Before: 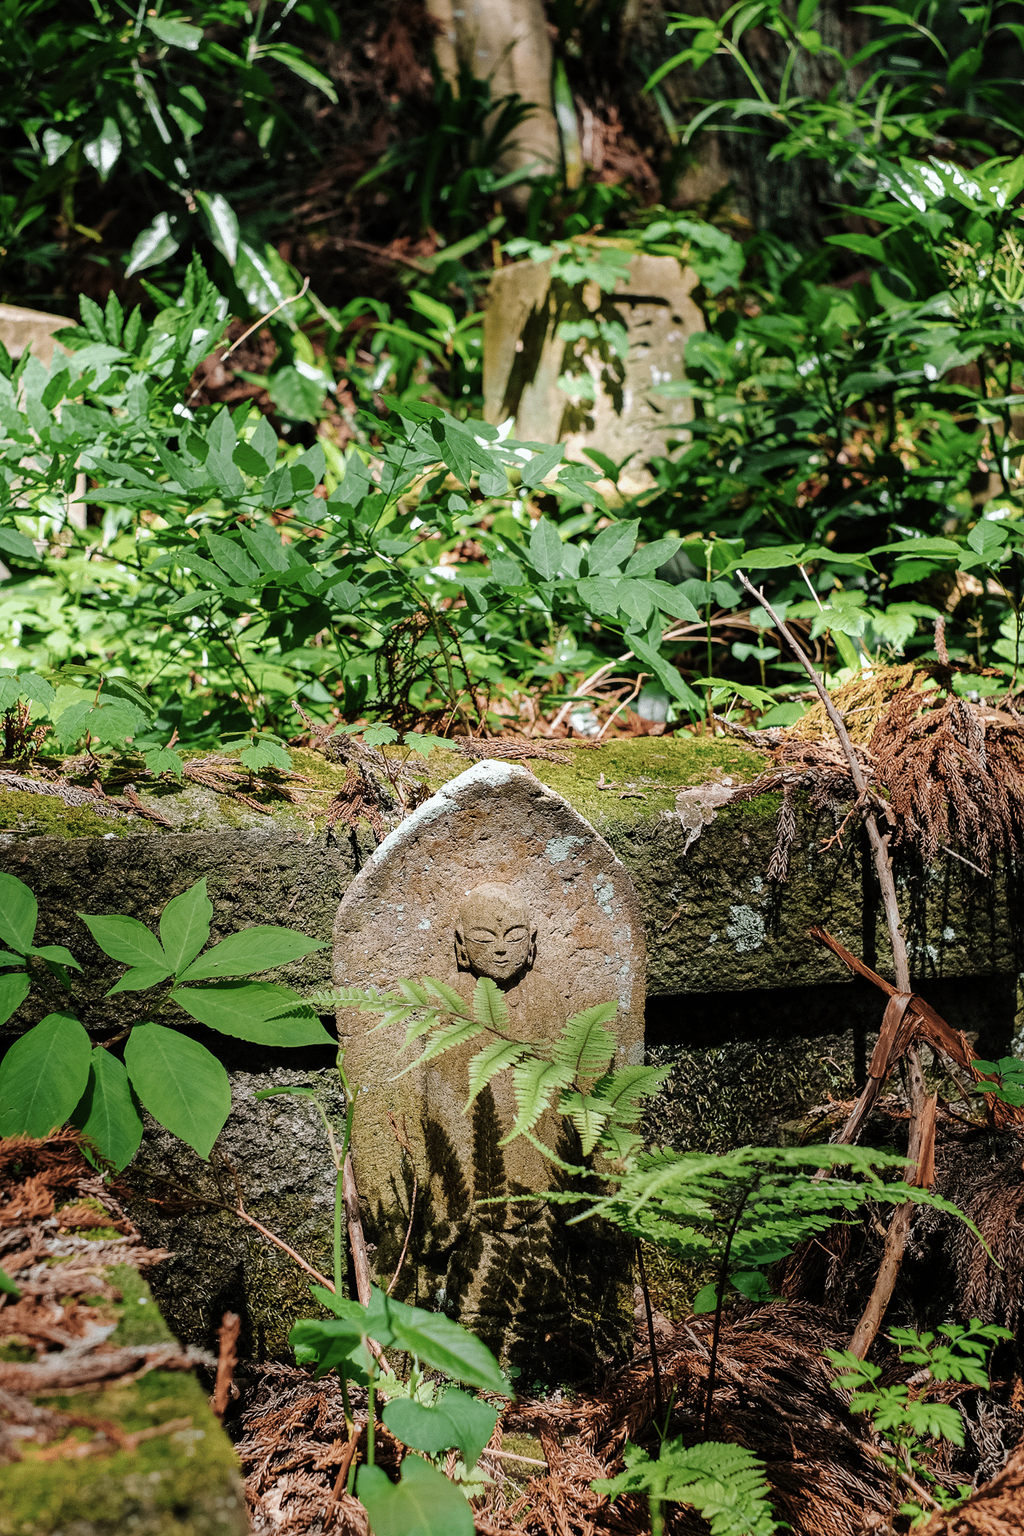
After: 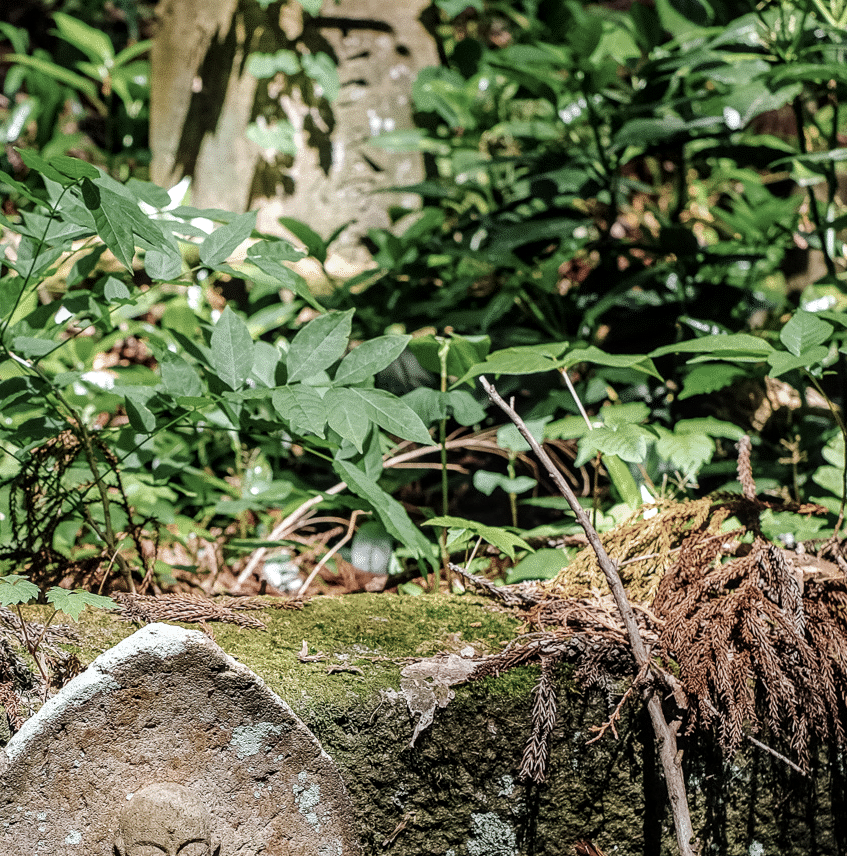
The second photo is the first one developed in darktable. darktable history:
contrast brightness saturation: contrast 0.057, brightness -0.006, saturation -0.239
local contrast: on, module defaults
crop: left 35.999%, top 18.332%, right 0.418%, bottom 38.835%
